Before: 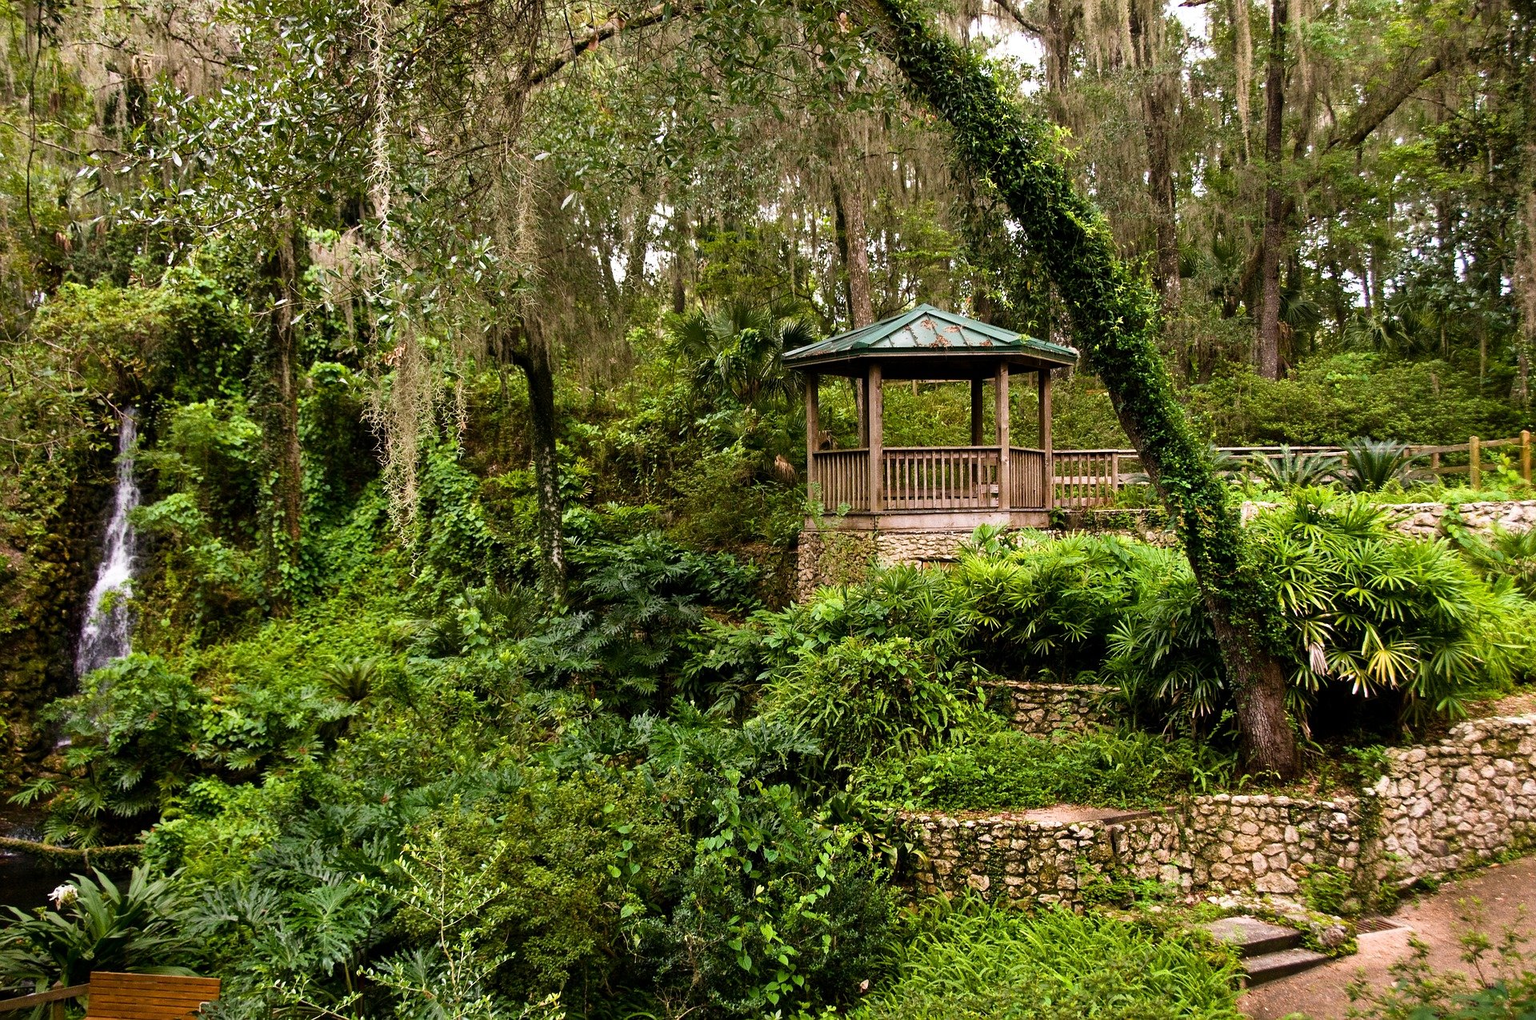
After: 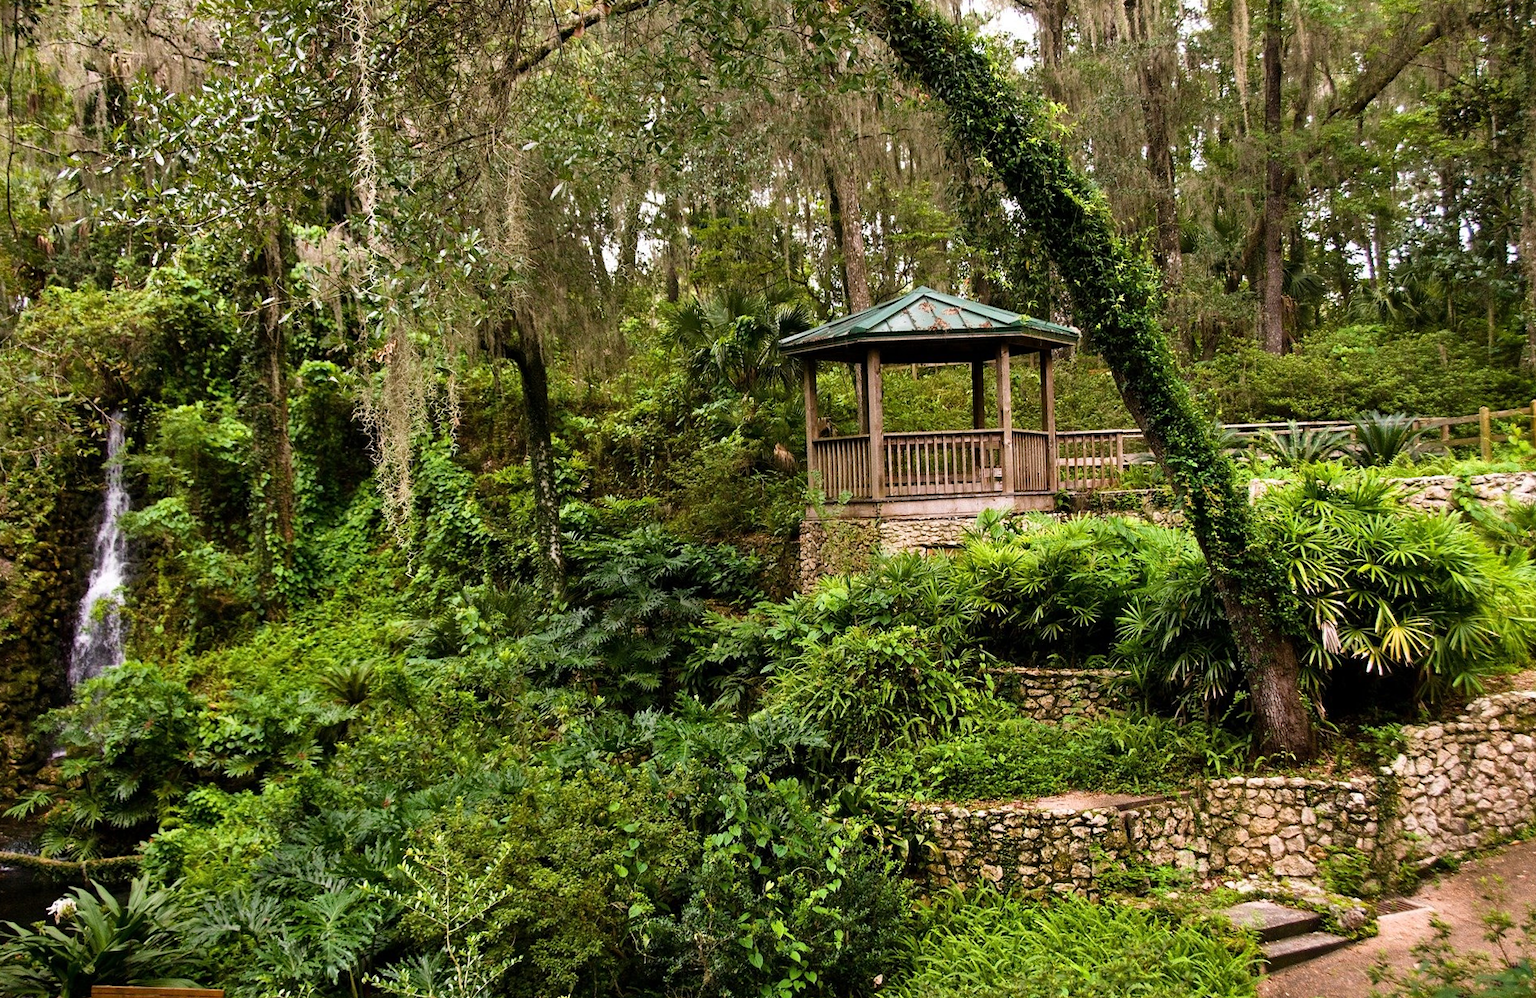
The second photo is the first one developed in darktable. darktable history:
rotate and perspective: rotation -1.42°, crop left 0.016, crop right 0.984, crop top 0.035, crop bottom 0.965
shadows and highlights: shadows 22.7, highlights -48.71, soften with gaussian
